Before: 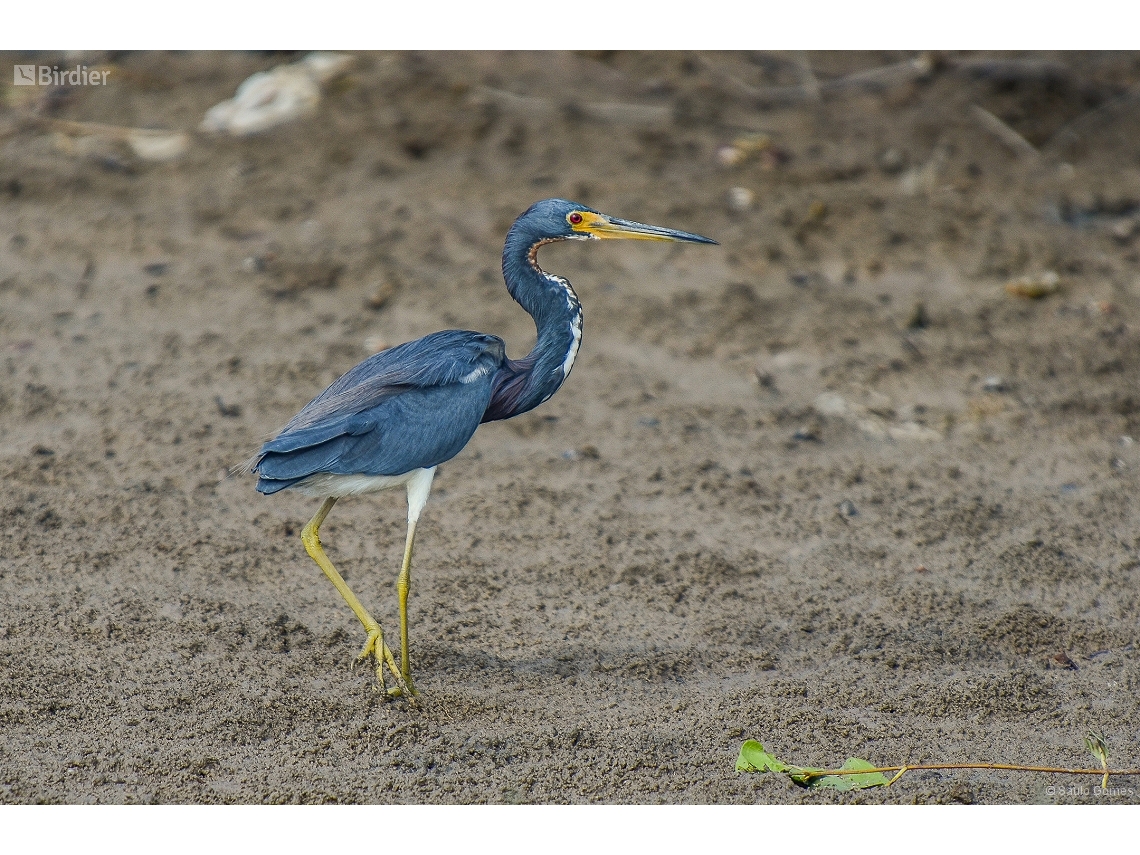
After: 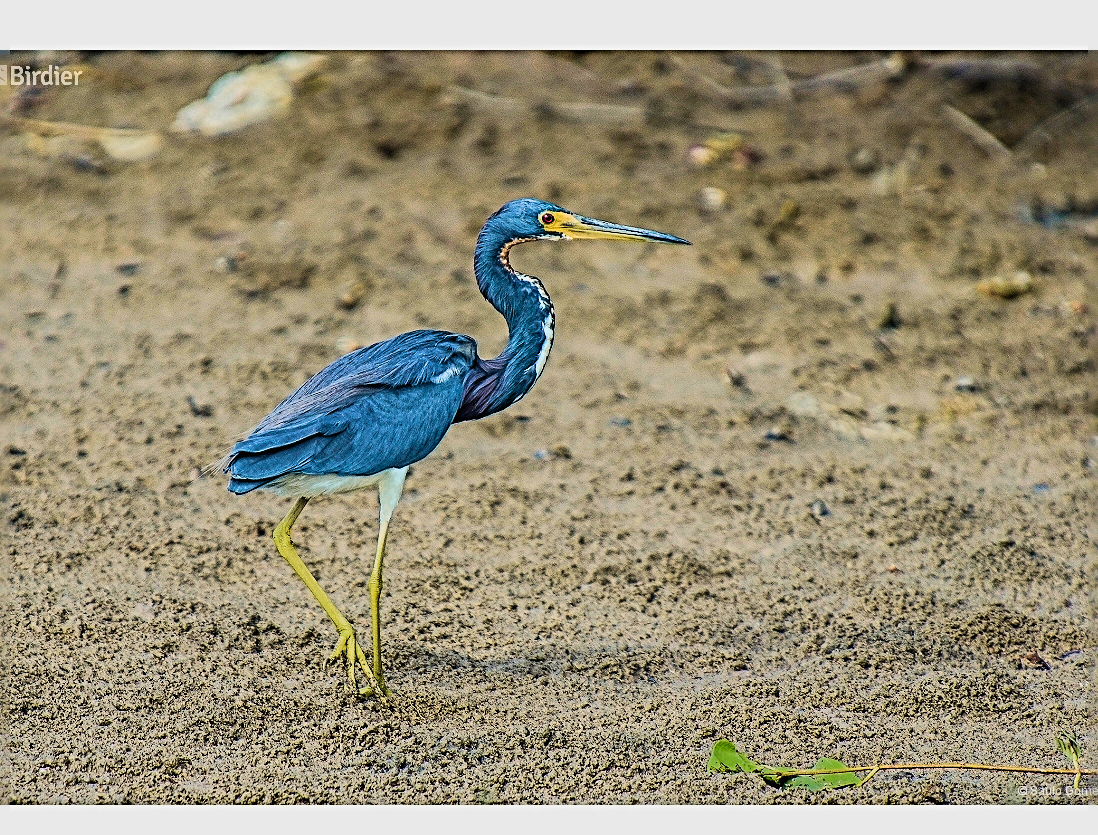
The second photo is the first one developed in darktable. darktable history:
crop and rotate: left 2.505%, right 1.092%, bottom 2.243%
sharpen: radius 3.691, amount 0.924
filmic rgb: black relative exposure -7.65 EV, white relative exposure 4.56 EV, hardness 3.61, color science v6 (2022)
contrast brightness saturation: contrast 0.2, brightness 0.163, saturation 0.226
velvia: strength 74.51%
color zones: curves: ch0 [(0, 0.558) (0.143, 0.548) (0.286, 0.447) (0.429, 0.259) (0.571, 0.5) (0.714, 0.5) (0.857, 0.593) (1, 0.558)]; ch1 [(0, 0.543) (0.01, 0.544) (0.12, 0.492) (0.248, 0.458) (0.5, 0.534) (0.748, 0.5) (0.99, 0.469) (1, 0.543)]; ch2 [(0, 0.507) (0.143, 0.522) (0.286, 0.505) (0.429, 0.5) (0.571, 0.5) (0.714, 0.5) (0.857, 0.5) (1, 0.507)]
